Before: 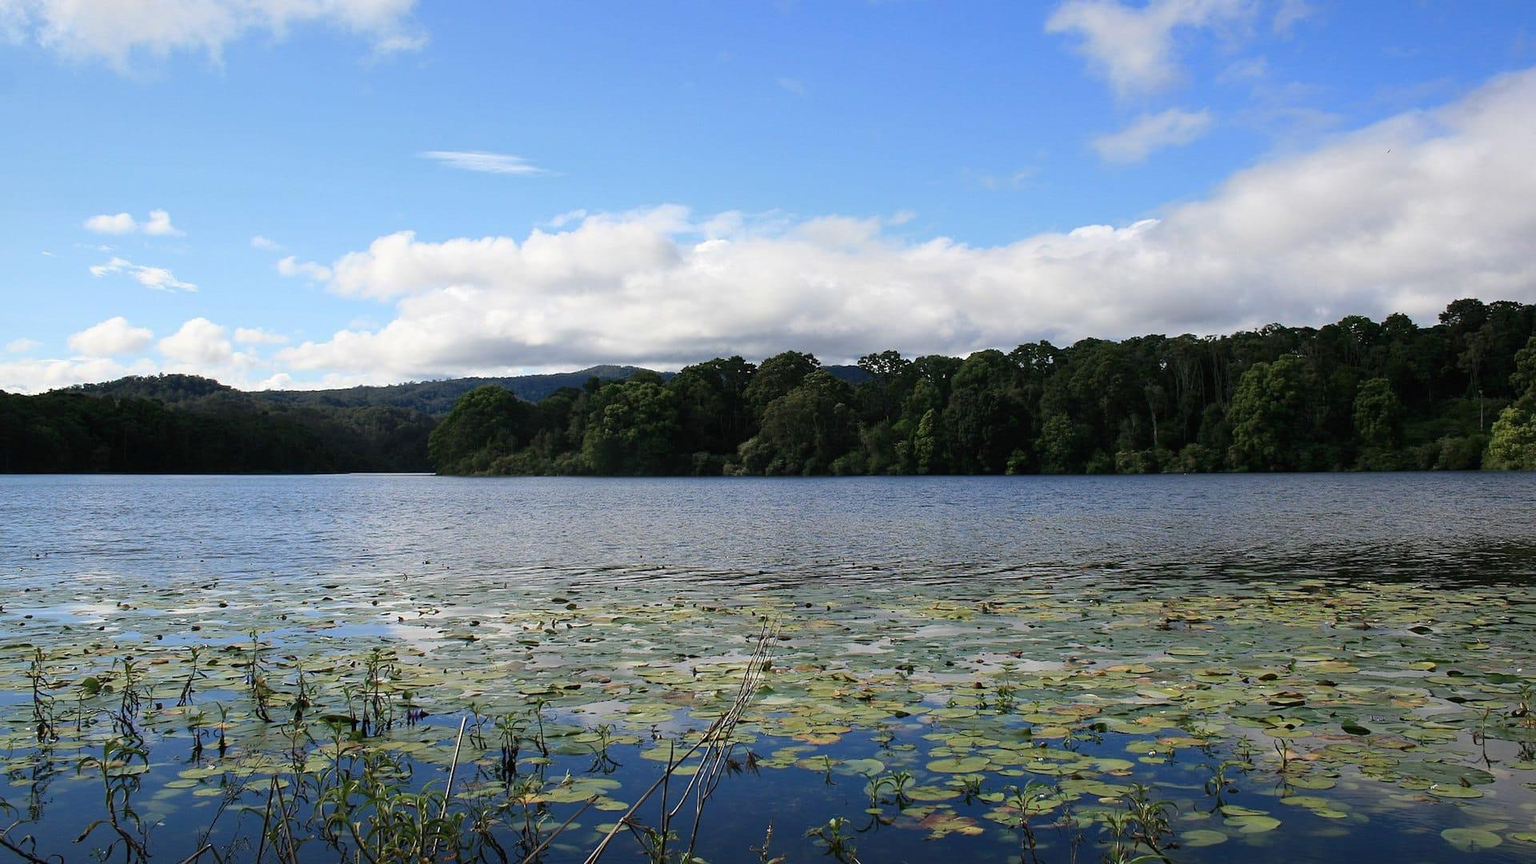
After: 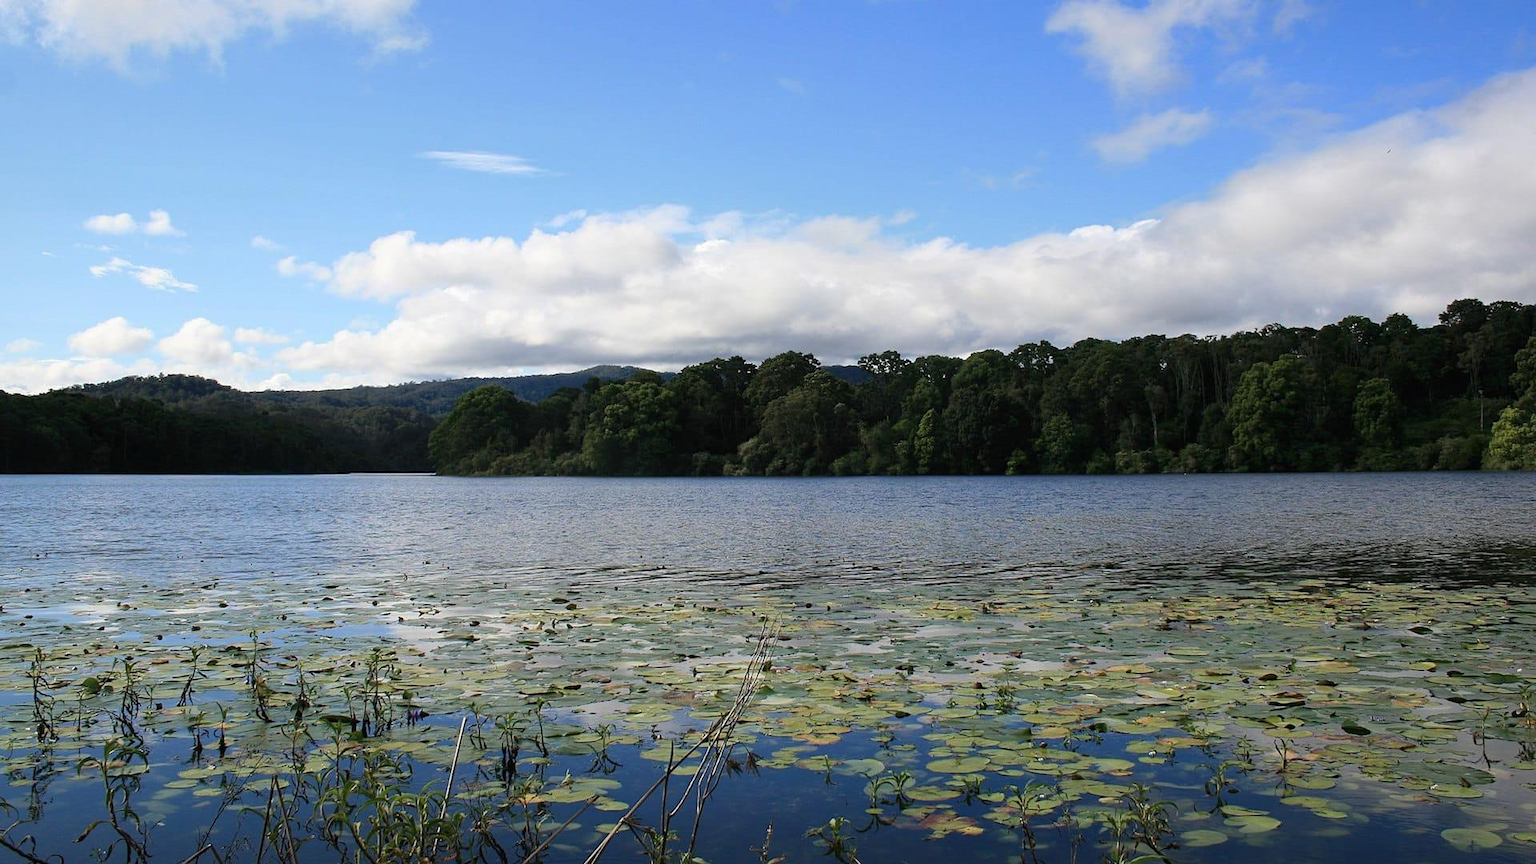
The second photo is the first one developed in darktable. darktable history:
exposure "auto exposure": compensate highlight preservation false
